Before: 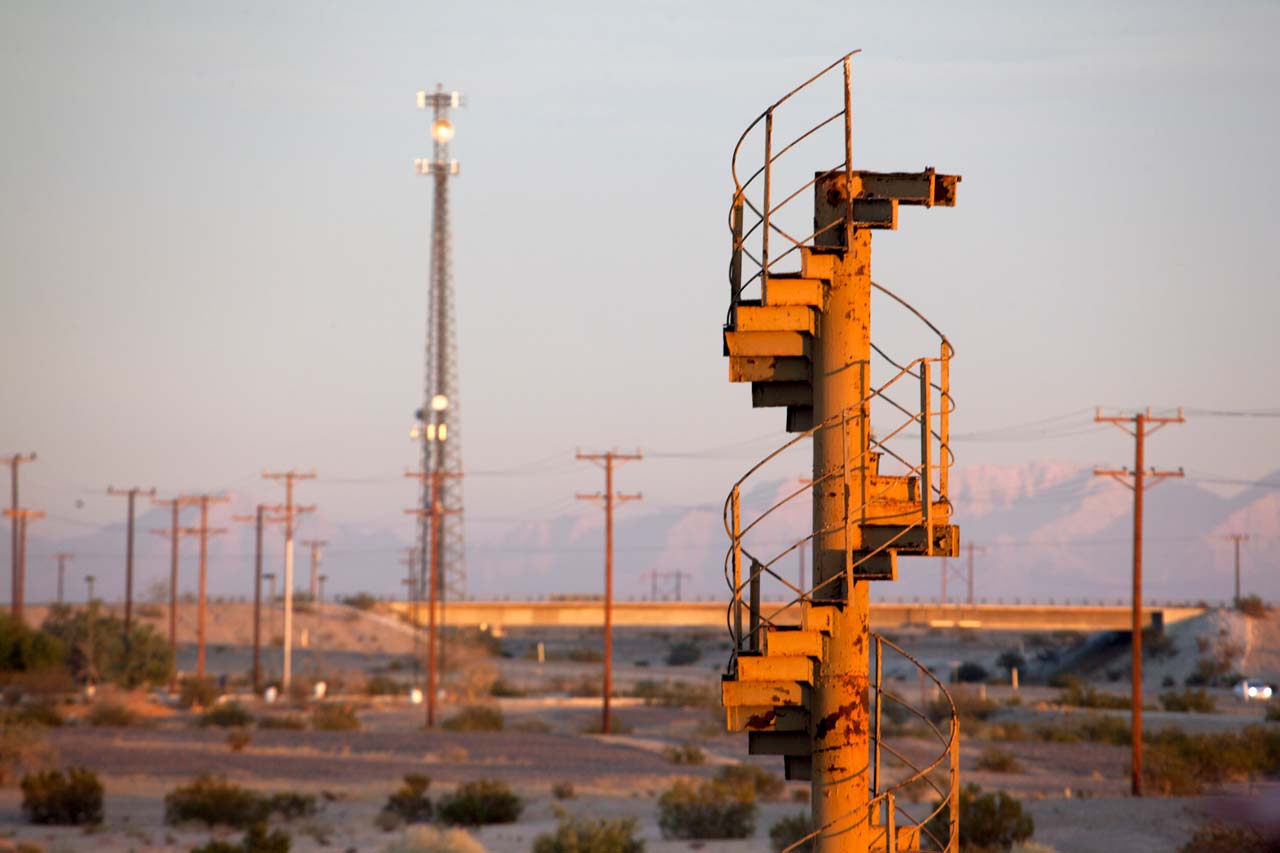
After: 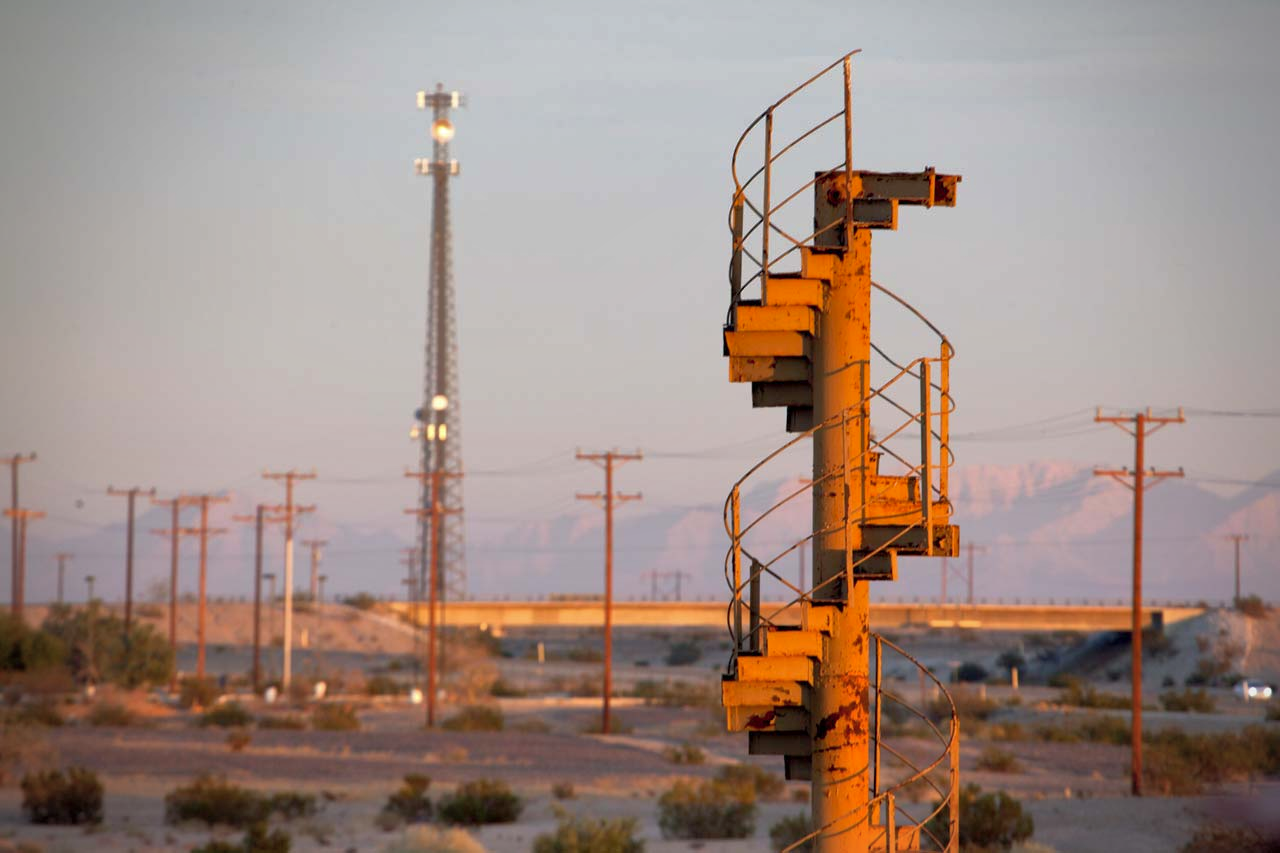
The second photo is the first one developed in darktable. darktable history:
shadows and highlights: on, module defaults
vignetting: fall-off start 85.86%, fall-off radius 79.8%, width/height ratio 1.225
